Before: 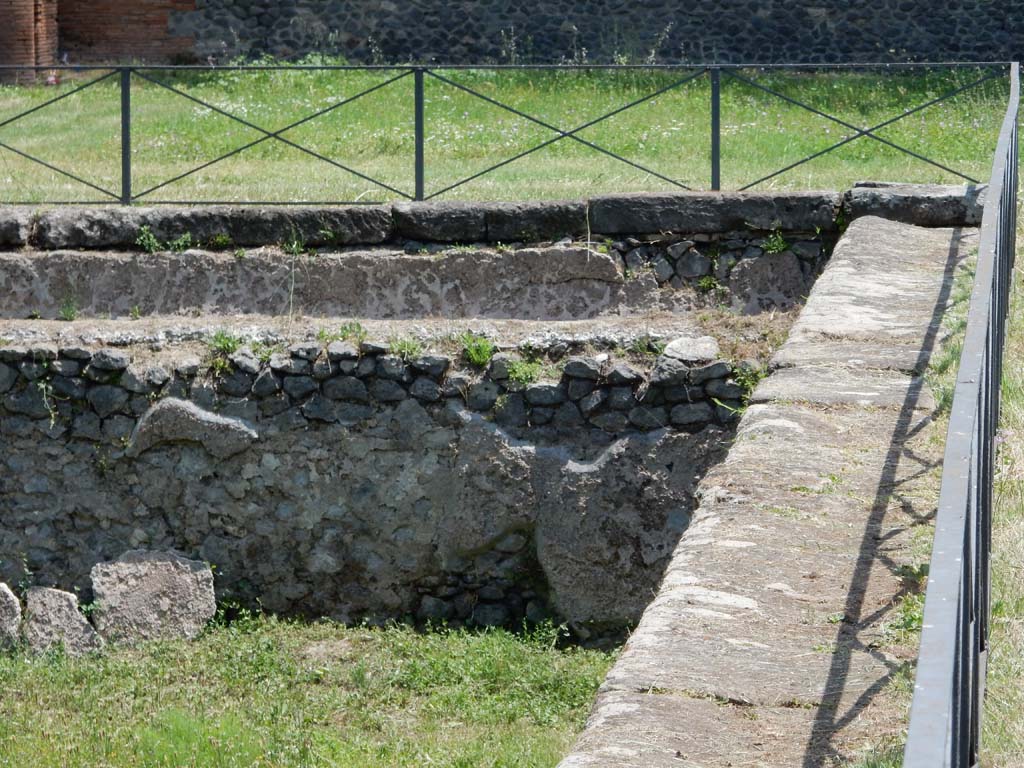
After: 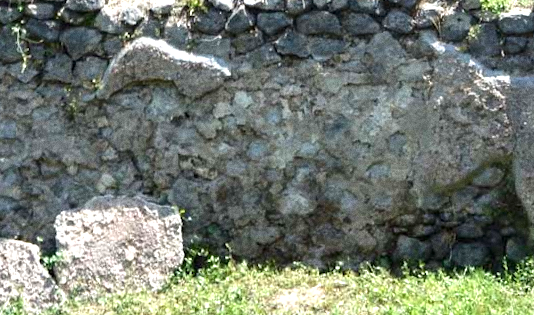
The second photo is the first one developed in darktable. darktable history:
local contrast: highlights 100%, shadows 100%, detail 120%, midtone range 0.2
exposure: black level correction 0, exposure 1.2 EV, compensate highlight preservation false
grain: coarseness 0.09 ISO
crop: top 44.483%, right 43.593%, bottom 12.892%
rotate and perspective: rotation -1.68°, lens shift (vertical) -0.146, crop left 0.049, crop right 0.912, crop top 0.032, crop bottom 0.96
